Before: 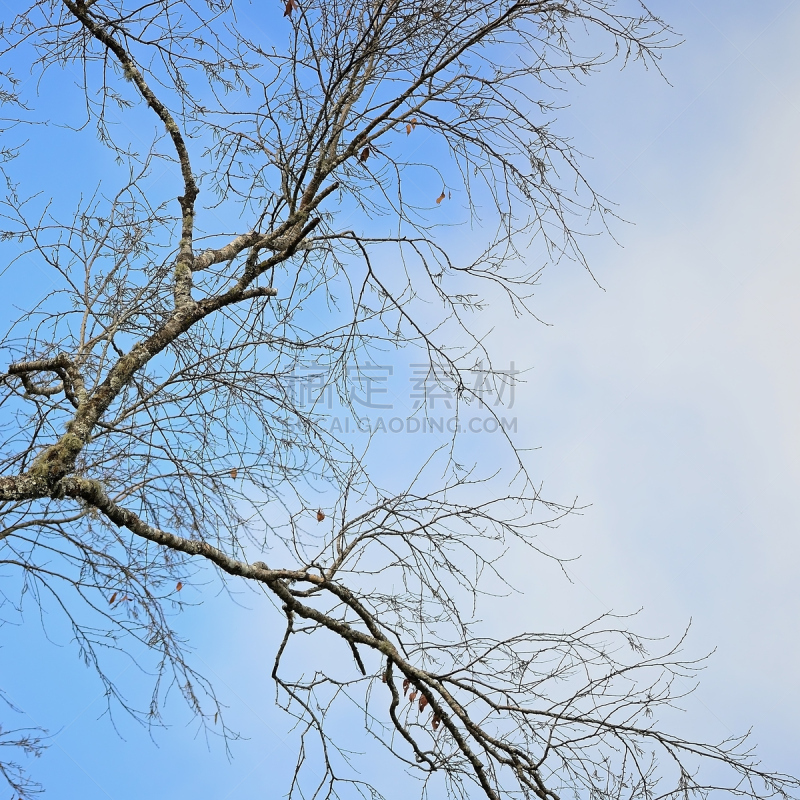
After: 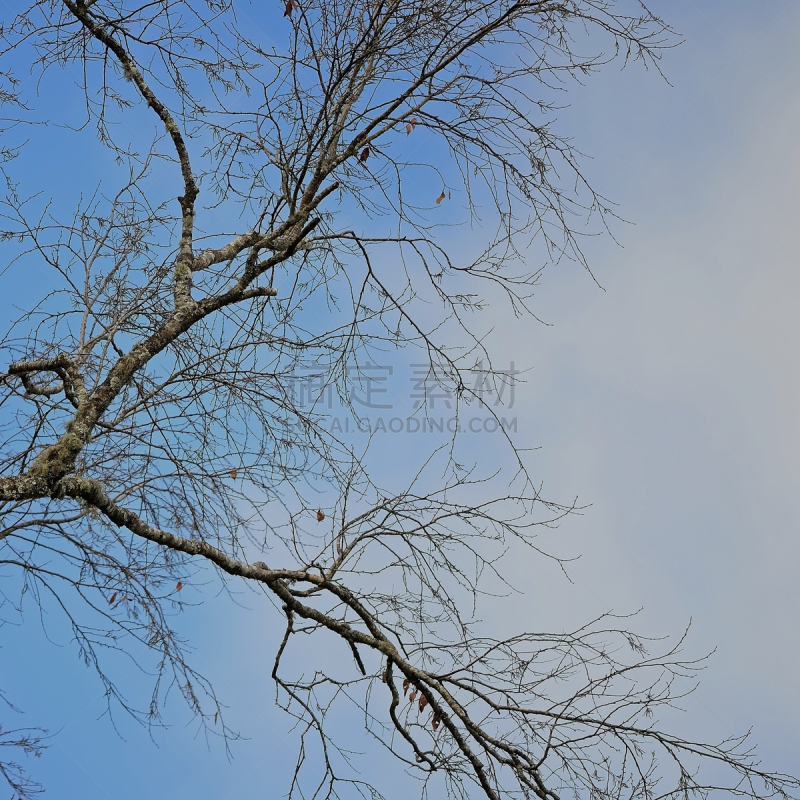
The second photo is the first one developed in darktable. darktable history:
exposure: black level correction 0, exposure -0.694 EV, compensate highlight preservation false
